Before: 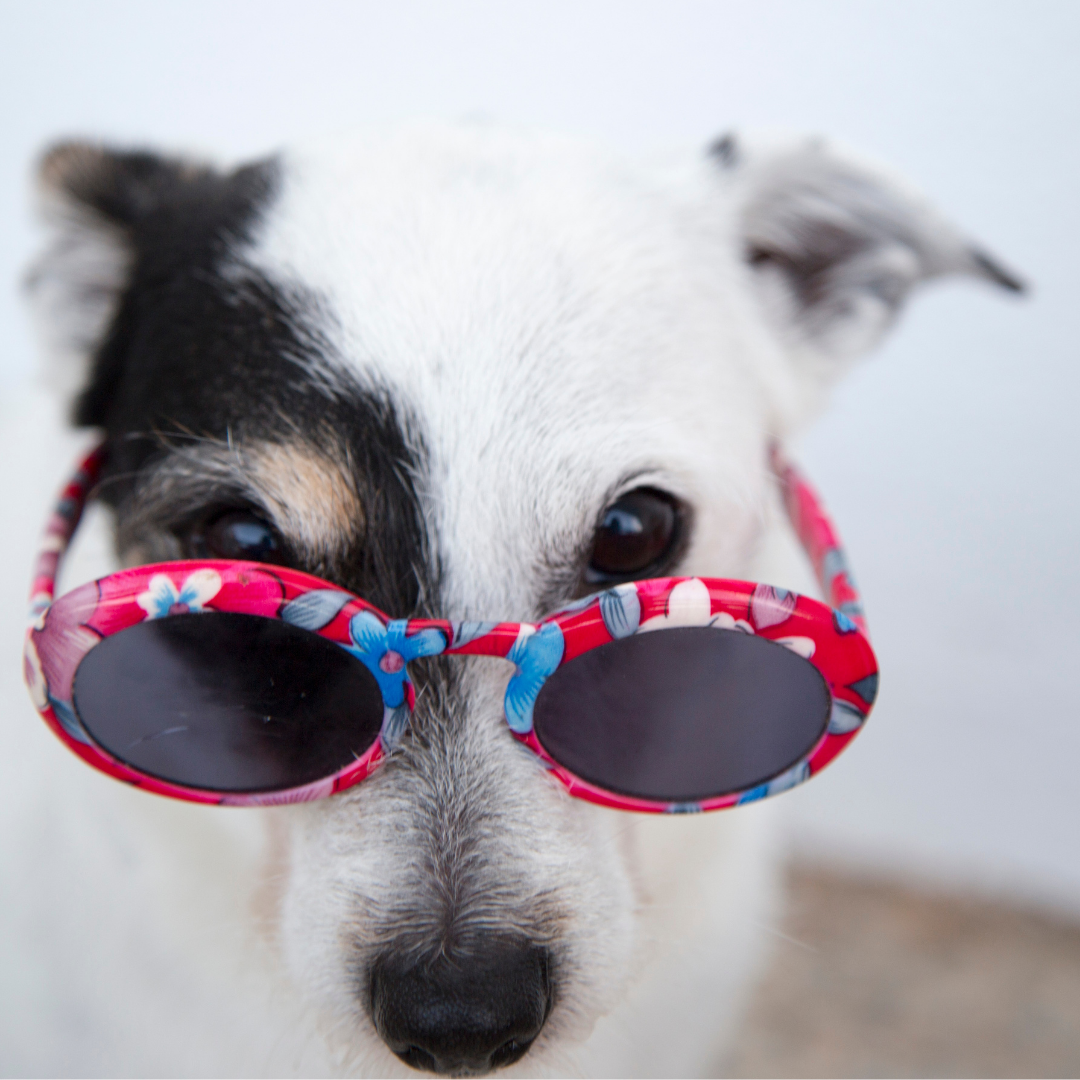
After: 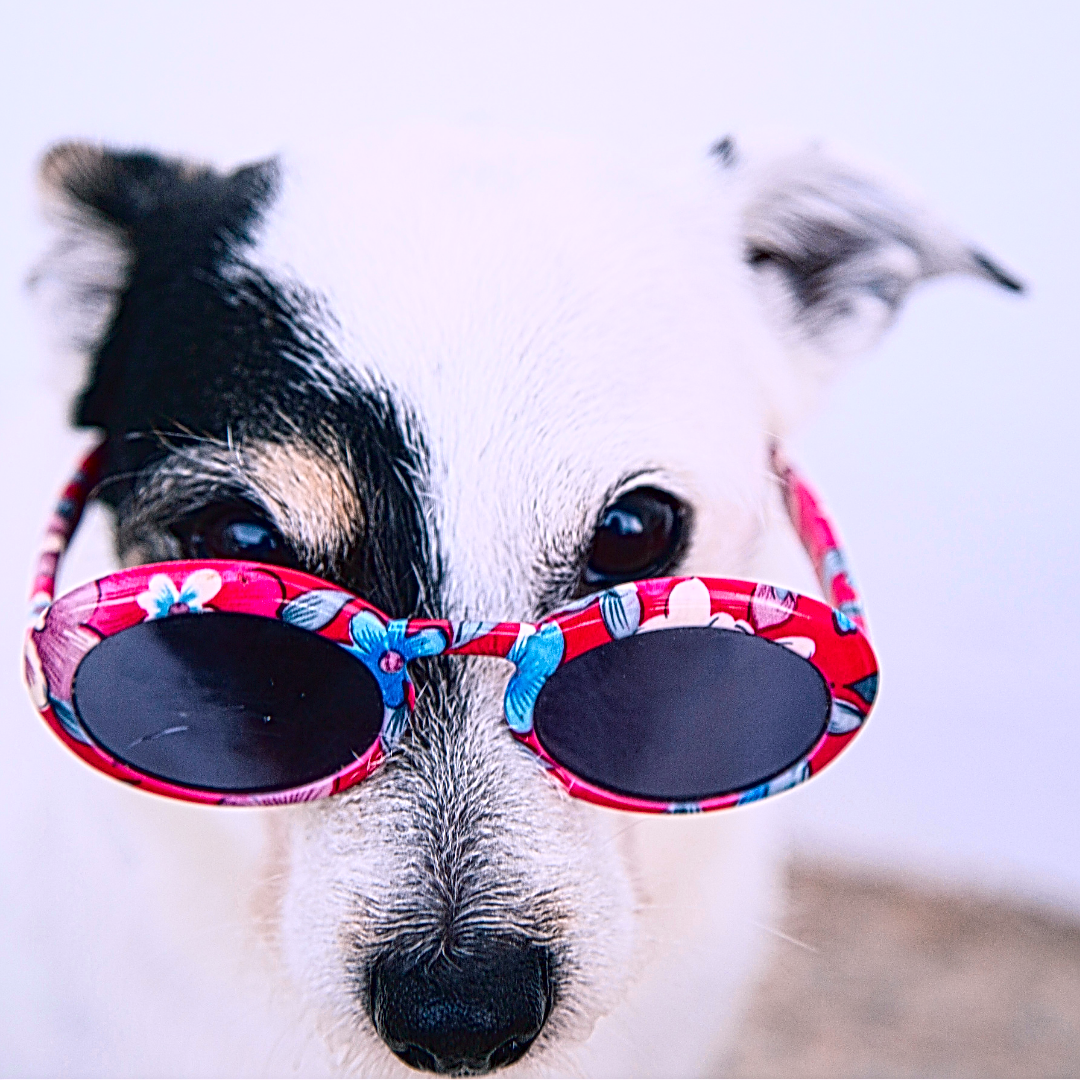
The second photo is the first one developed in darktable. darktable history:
sharpen: on, module defaults
local contrast: mode bilateral grid, contrast 20, coarseness 3, detail 299%, midtone range 0.2
tone curve: curves: ch0 [(0, 0.031) (0.139, 0.084) (0.311, 0.278) (0.495, 0.544) (0.718, 0.816) (0.841, 0.909) (1, 0.967)]; ch1 [(0, 0) (0.272, 0.249) (0.388, 0.385) (0.479, 0.456) (0.495, 0.497) (0.538, 0.55) (0.578, 0.595) (0.707, 0.778) (1, 1)]; ch2 [(0, 0) (0.125, 0.089) (0.353, 0.329) (0.443, 0.408) (0.502, 0.495) (0.56, 0.553) (0.608, 0.631) (1, 1)], color space Lab, independent channels, preserve colors none
color balance rgb: shadows lift › chroma 5.671%, shadows lift › hue 237.96°, highlights gain › chroma 2.003%, highlights gain › hue 293.51°, perceptual saturation grading › global saturation -0.018%, perceptual saturation grading › mid-tones 11.003%, global vibrance 14.237%
